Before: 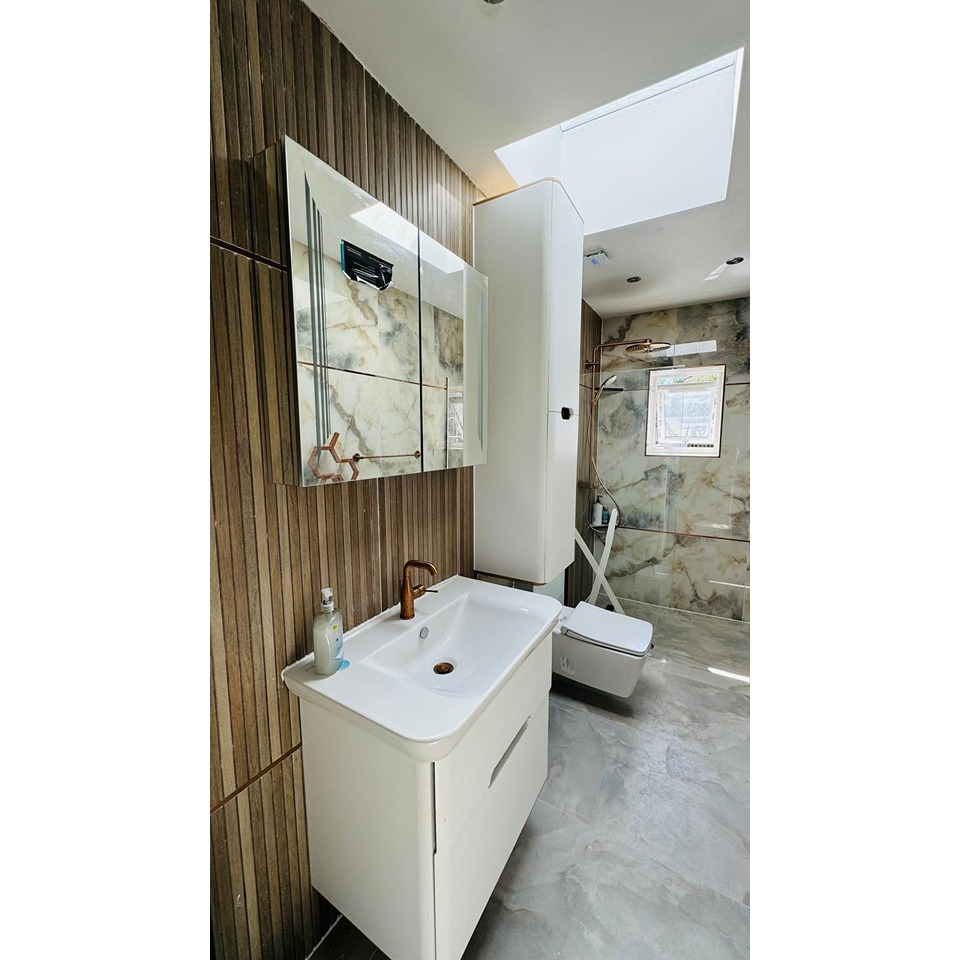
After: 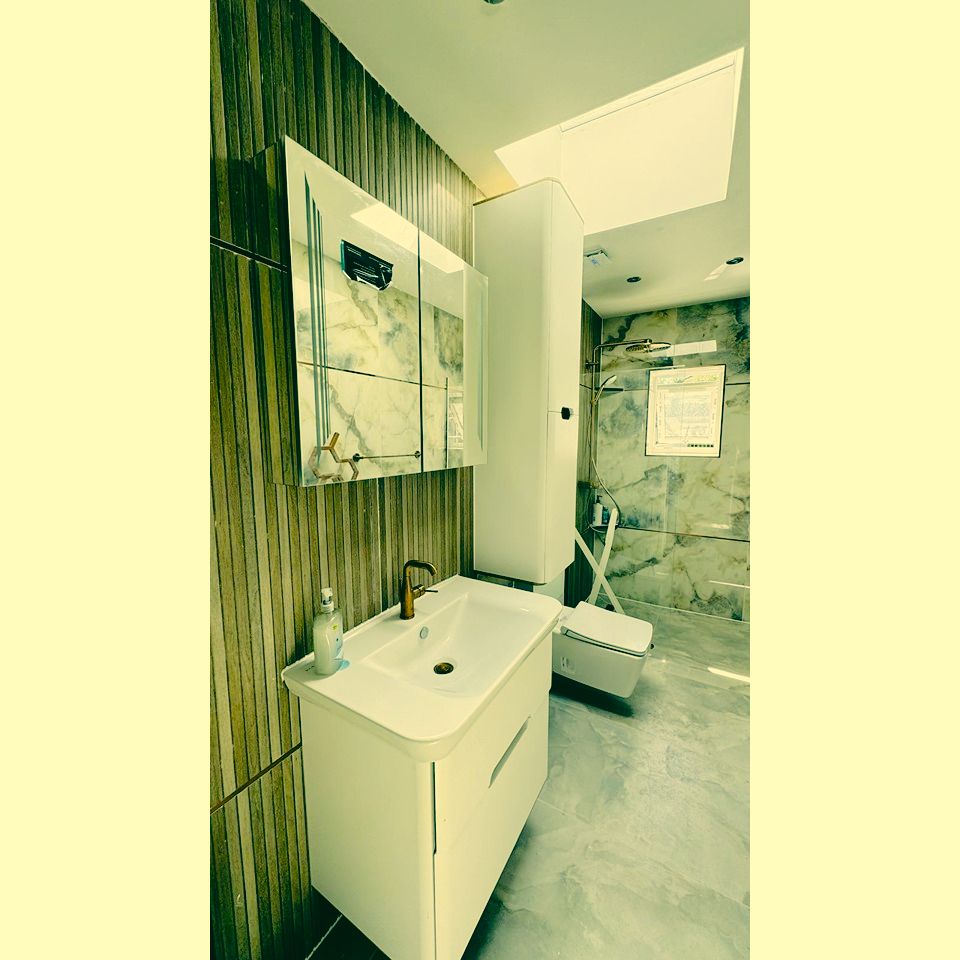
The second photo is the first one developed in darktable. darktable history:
tone curve: curves: ch0 [(0, 0) (0.003, 0.002) (0.011, 0.007) (0.025, 0.016) (0.044, 0.027) (0.069, 0.045) (0.1, 0.077) (0.136, 0.114) (0.177, 0.166) (0.224, 0.241) (0.277, 0.328) (0.335, 0.413) (0.399, 0.498) (0.468, 0.572) (0.543, 0.638) (0.623, 0.711) (0.709, 0.786) (0.801, 0.853) (0.898, 0.929) (1, 1)], preserve colors none
color correction: highlights a* 1.95, highlights b* 34.2, shadows a* -36.43, shadows b* -5.61
